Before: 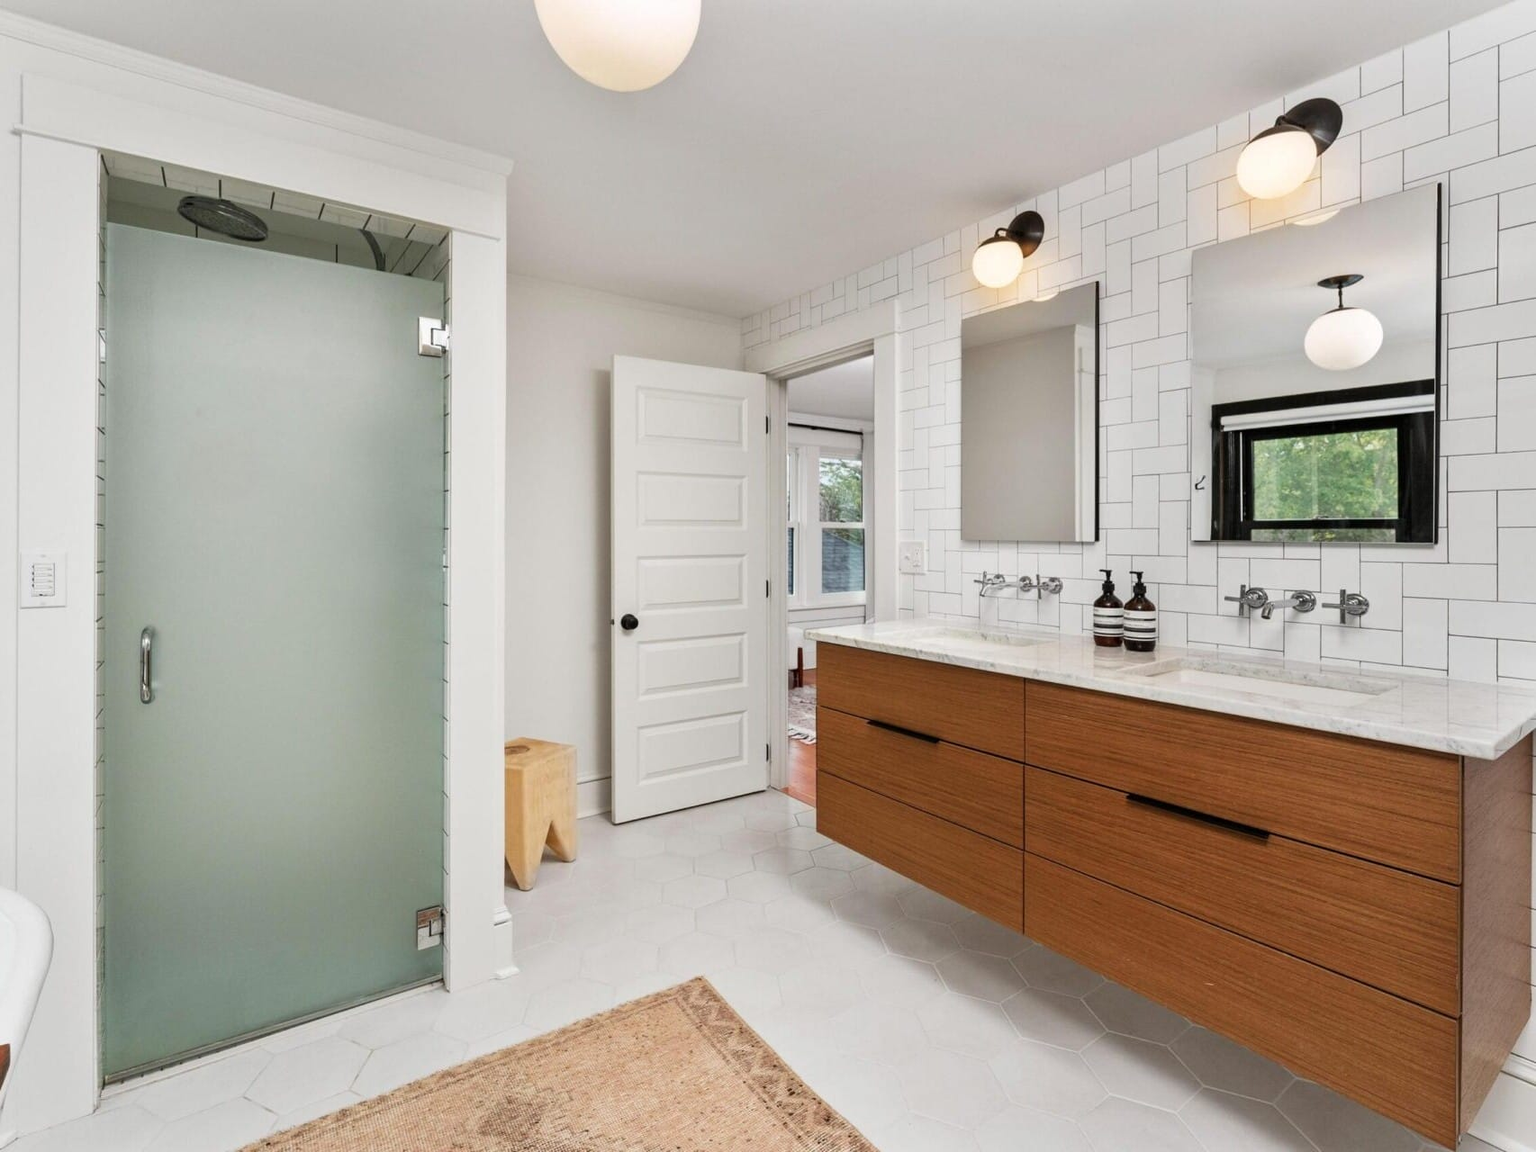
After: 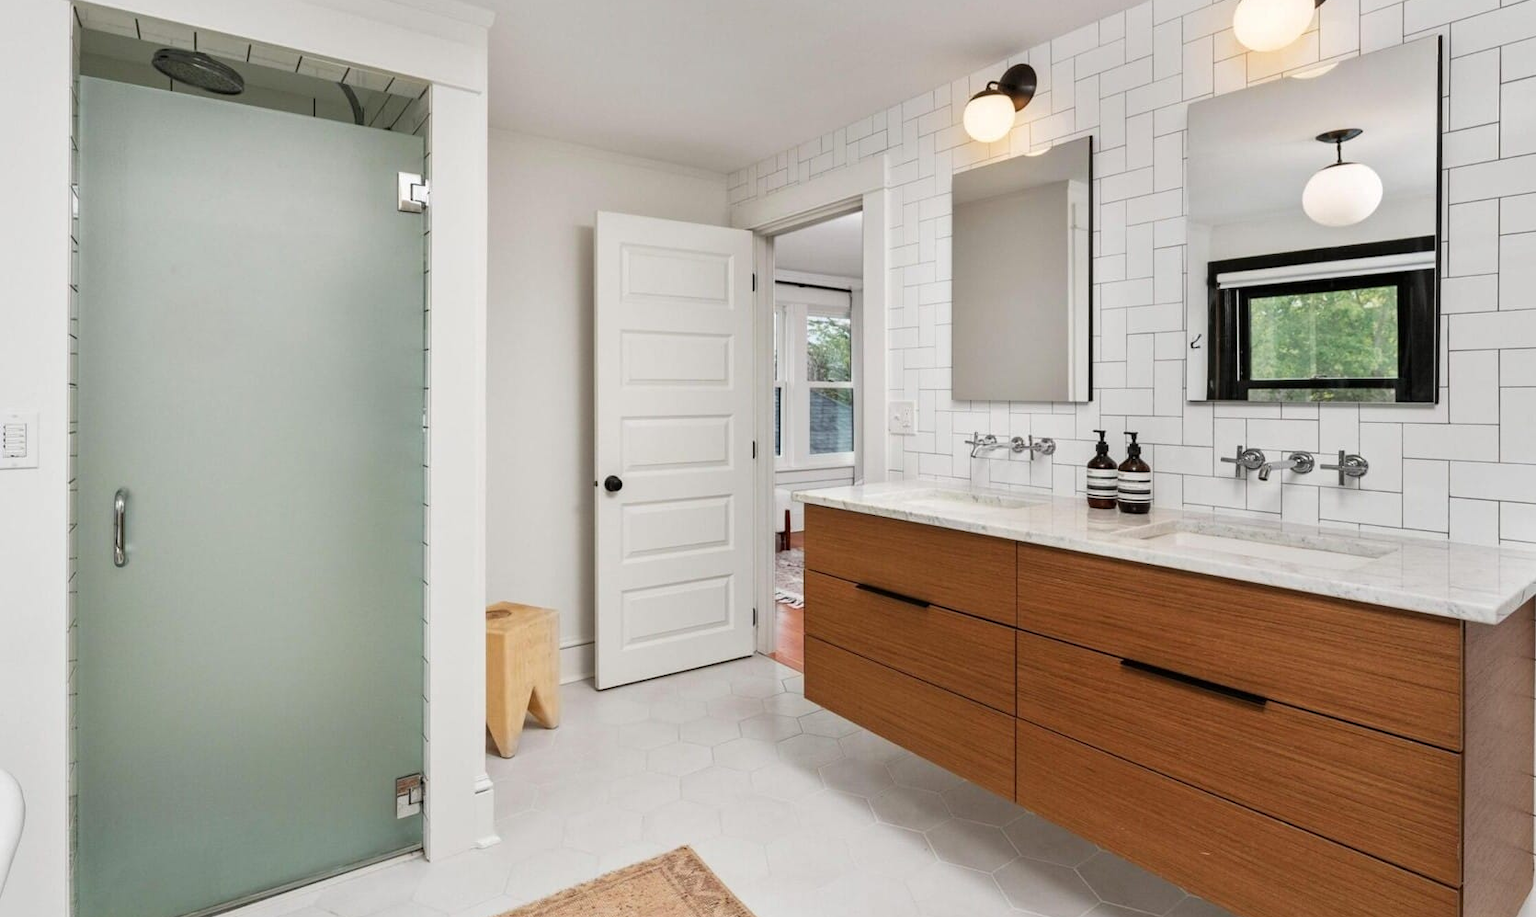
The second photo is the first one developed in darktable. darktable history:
crop and rotate: left 1.879%, top 12.943%, right 0.144%, bottom 9.054%
